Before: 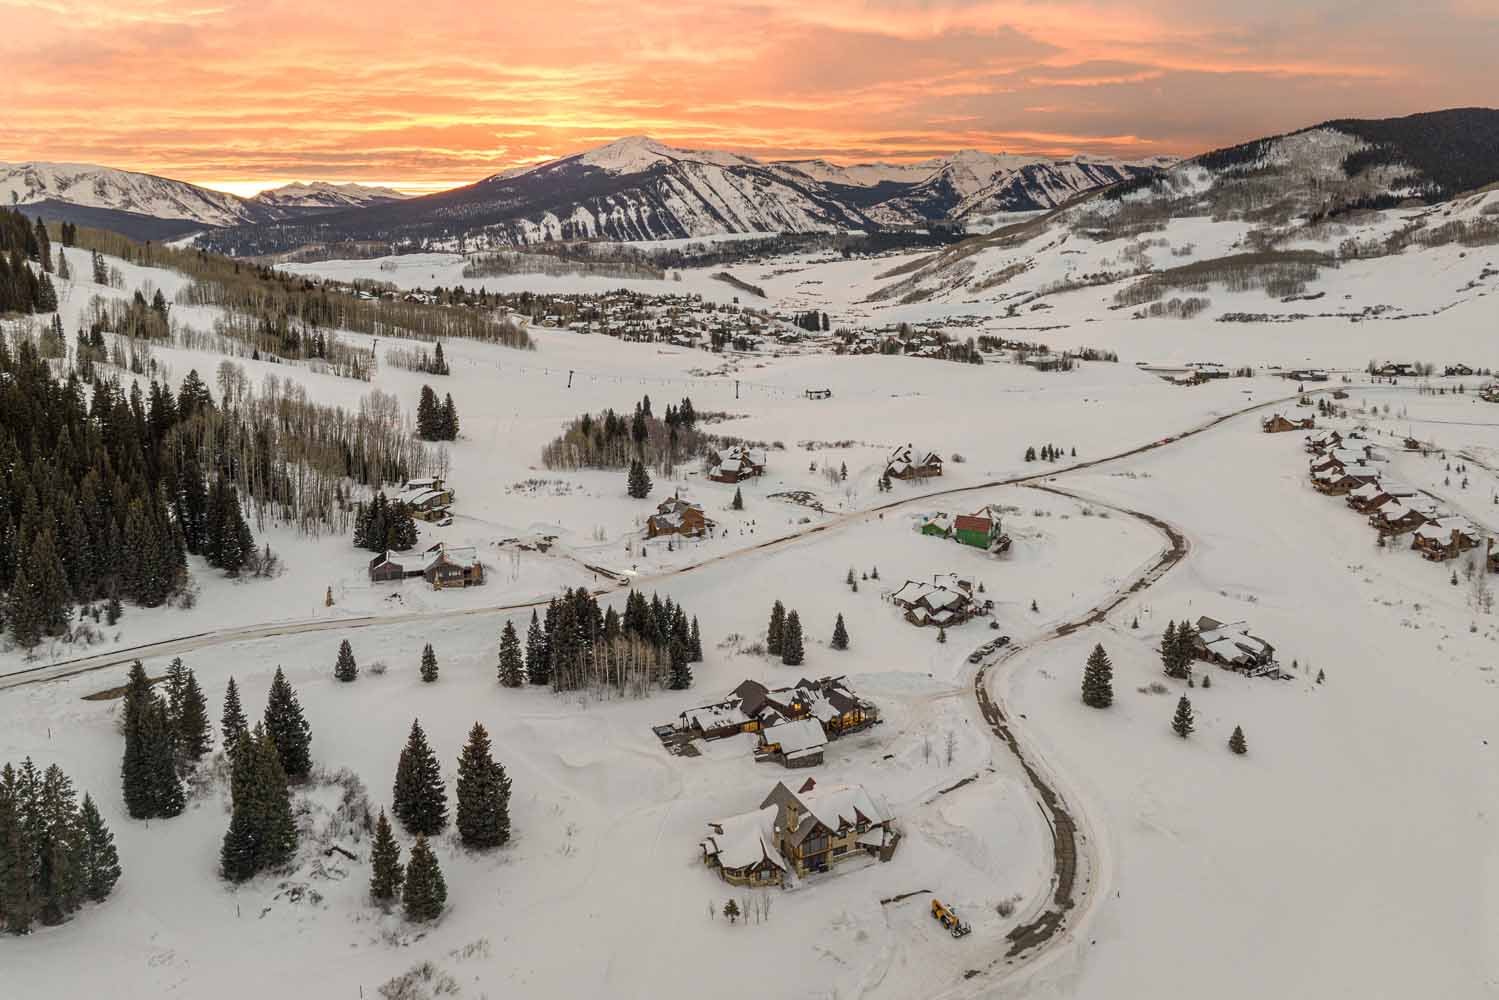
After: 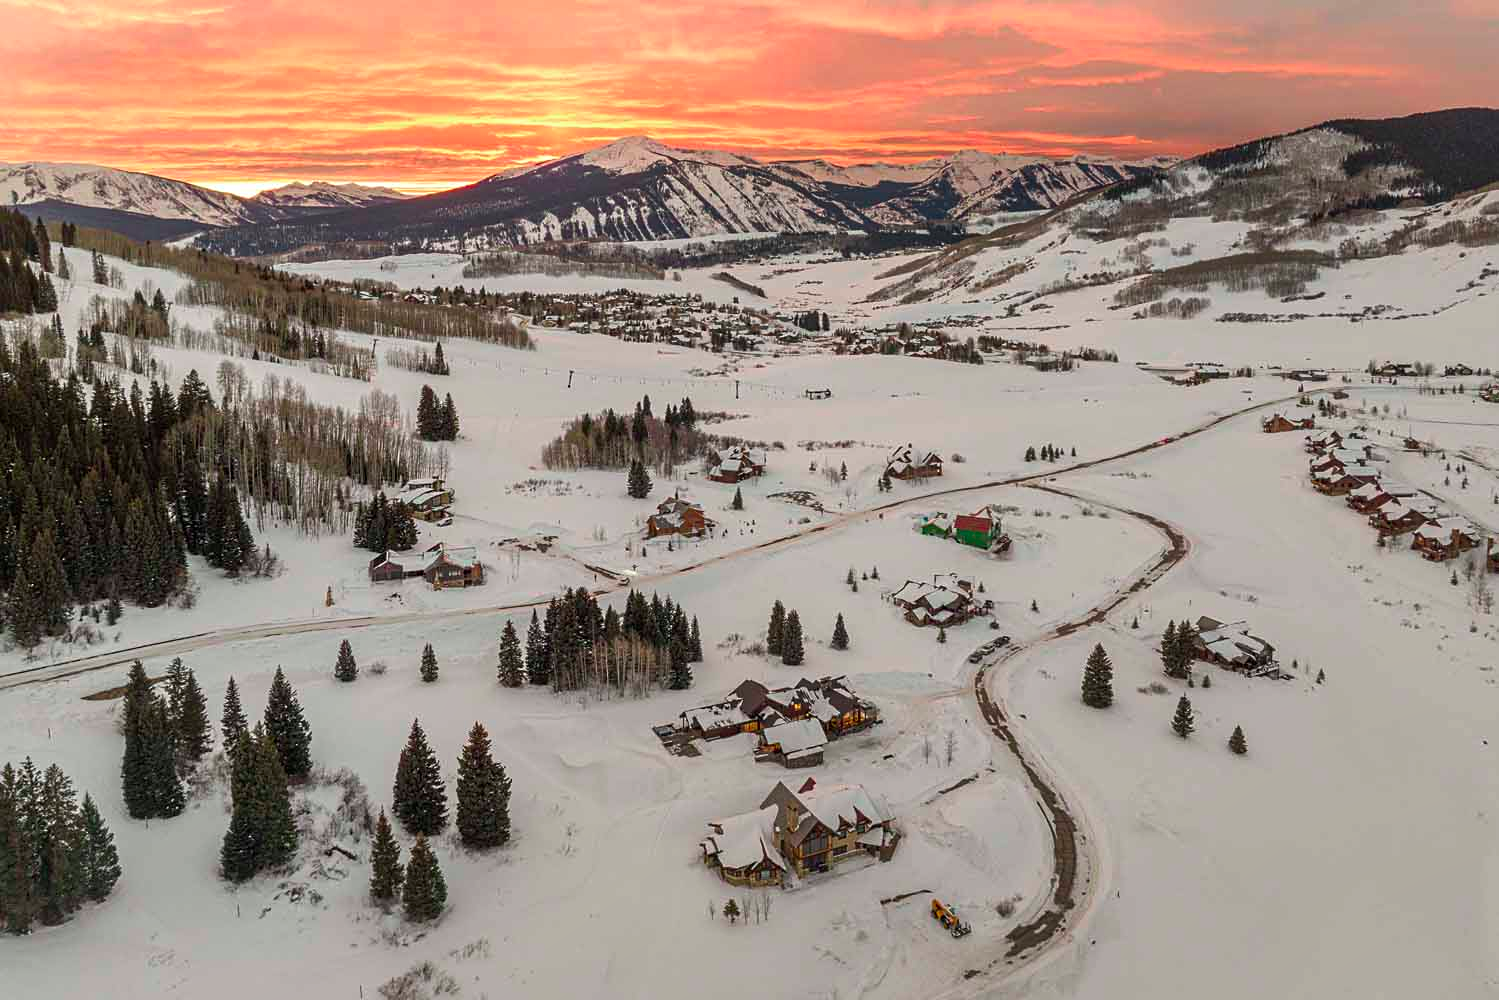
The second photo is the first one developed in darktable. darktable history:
color contrast: green-magenta contrast 1.73, blue-yellow contrast 1.15
shadows and highlights: radius 337.17, shadows 29.01, soften with gaussian
sharpen: amount 0.2
